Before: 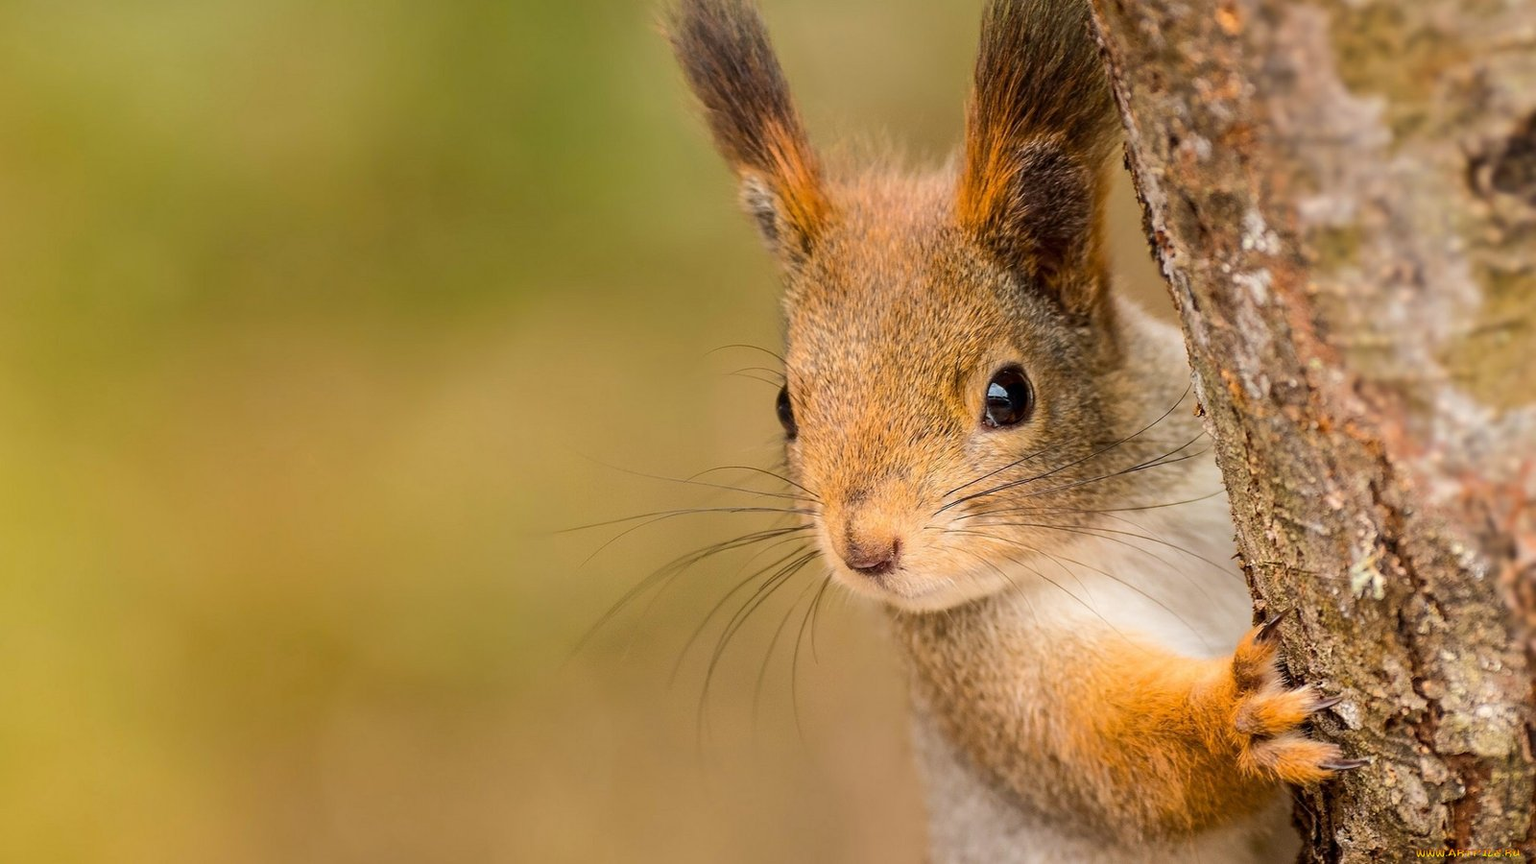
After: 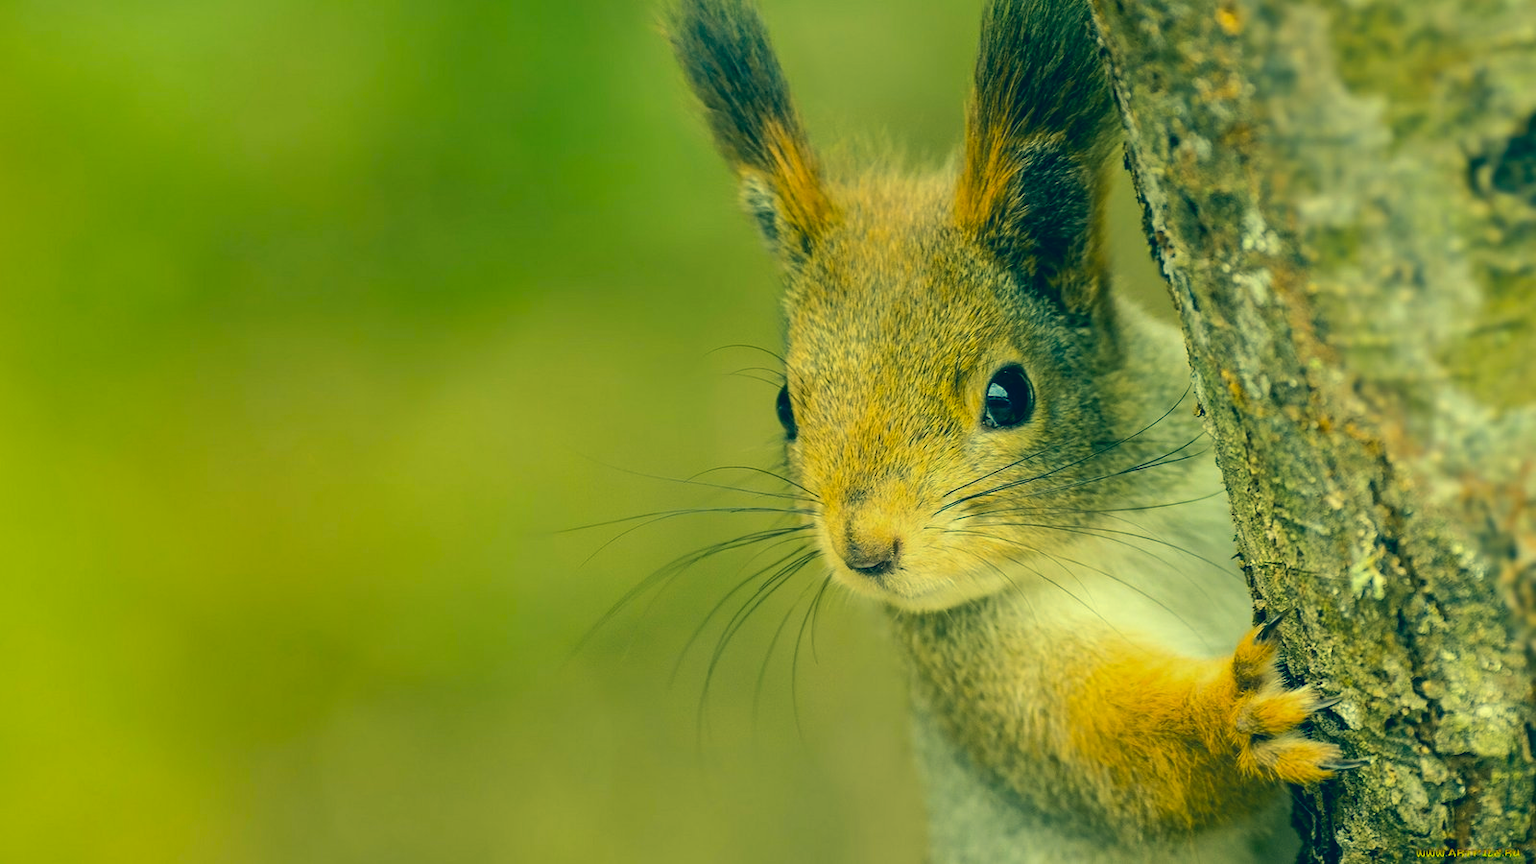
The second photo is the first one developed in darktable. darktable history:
color correction: highlights a* -15.58, highlights b* 40, shadows a* -40, shadows b* -26.18
white balance: emerald 1
